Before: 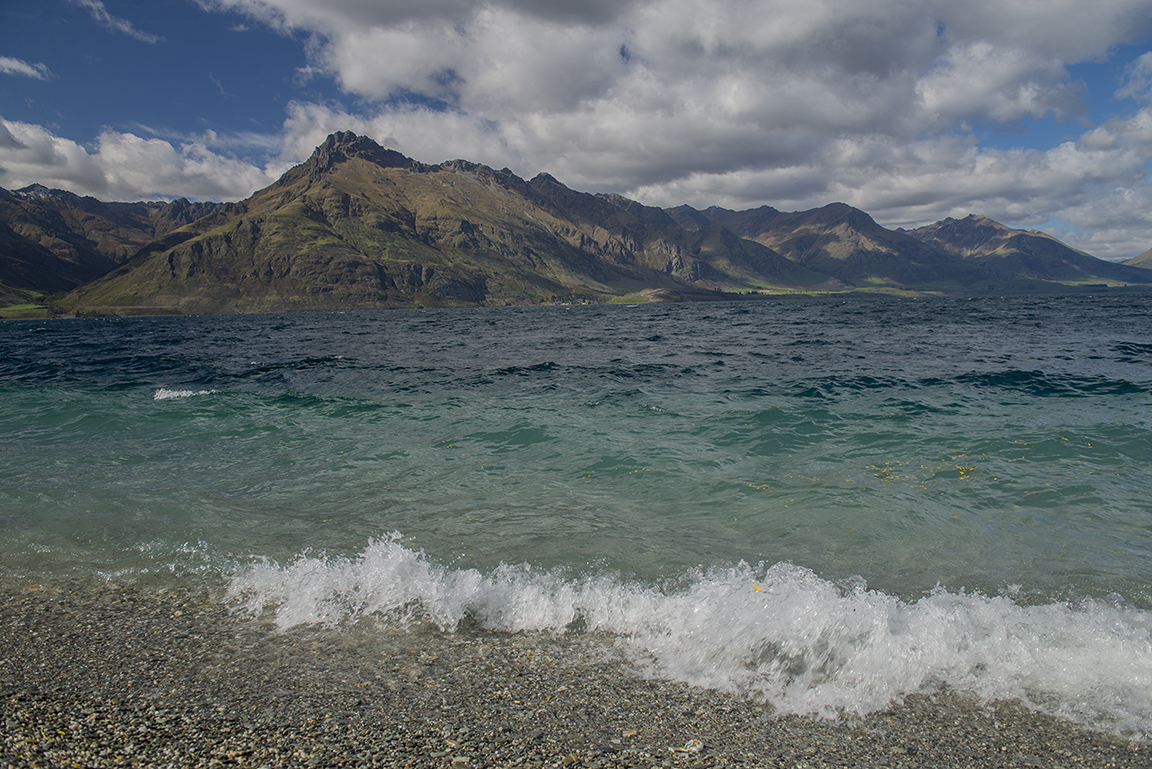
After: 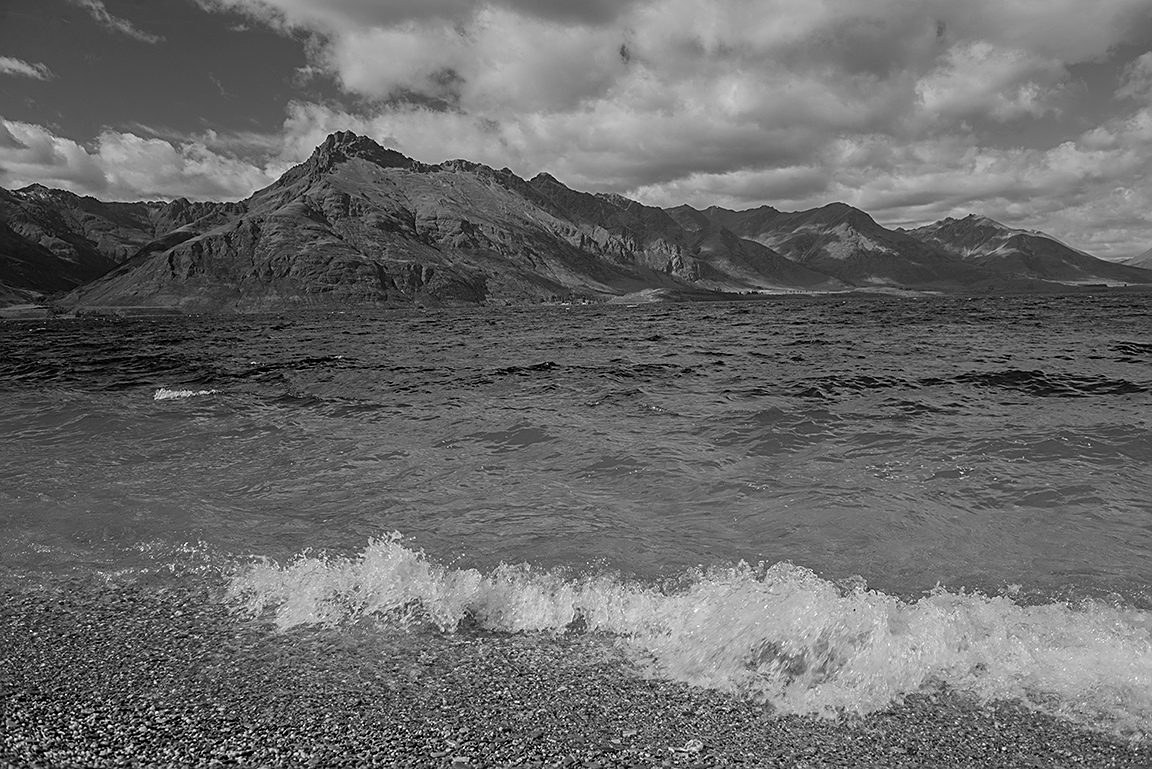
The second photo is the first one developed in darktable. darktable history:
color correction: highlights a* -0.482, highlights b* 40, shadows a* 9.8, shadows b* -0.161
sharpen: on, module defaults
monochrome: on, module defaults
